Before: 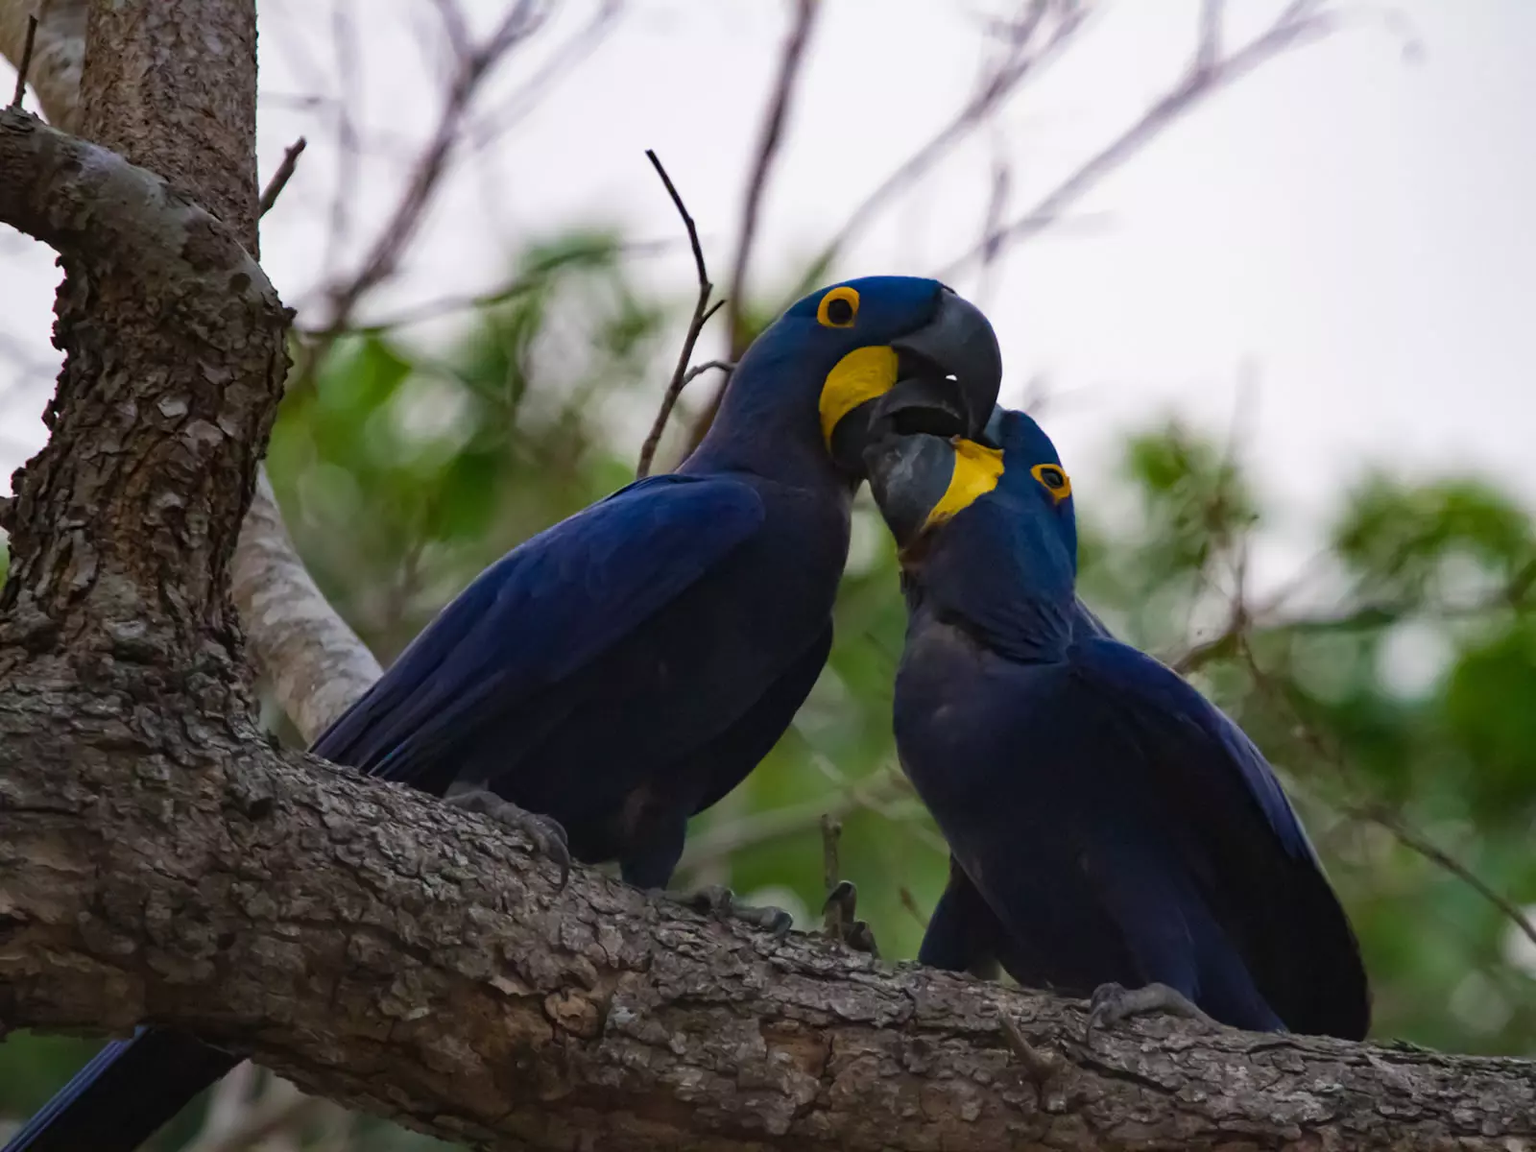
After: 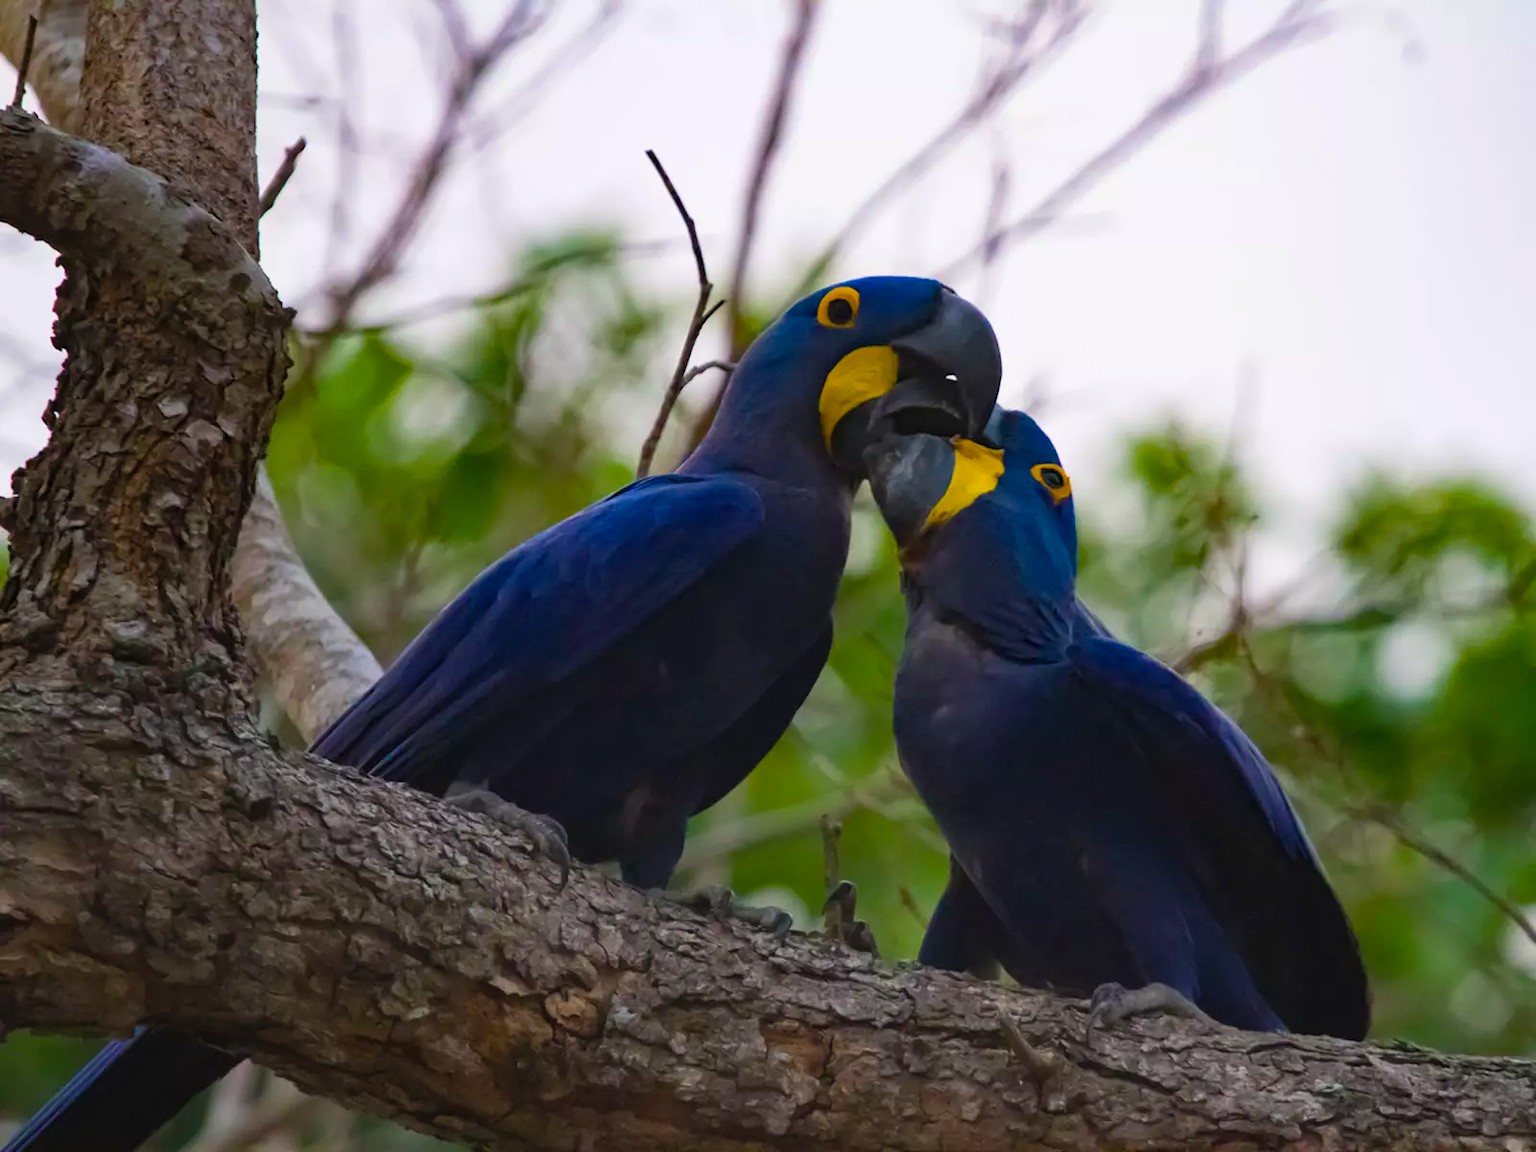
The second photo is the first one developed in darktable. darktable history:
color balance rgb: linear chroma grading › global chroma 10%, perceptual saturation grading › global saturation 30%, global vibrance 10%
contrast brightness saturation: contrast 0.05, brightness 0.06, saturation 0.01
exposure: compensate highlight preservation false
